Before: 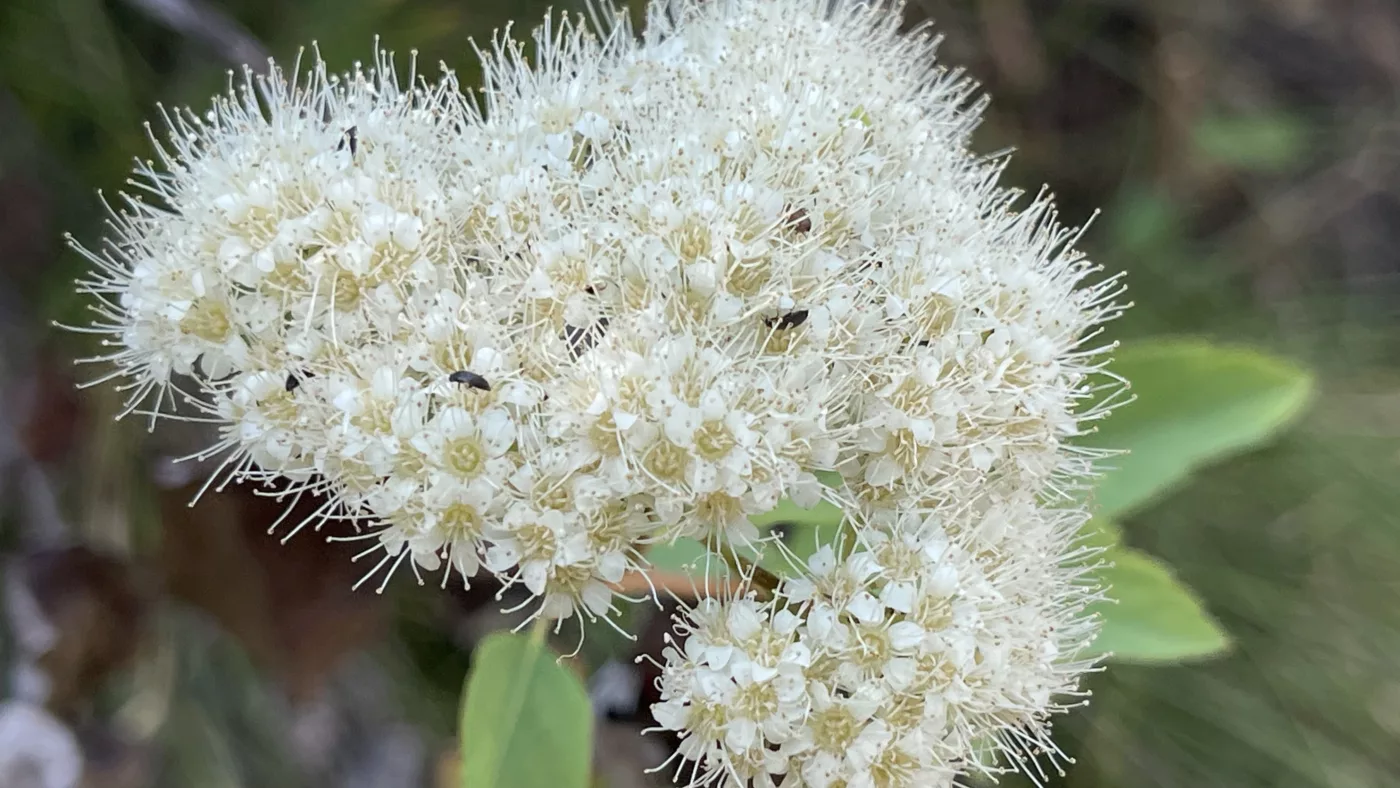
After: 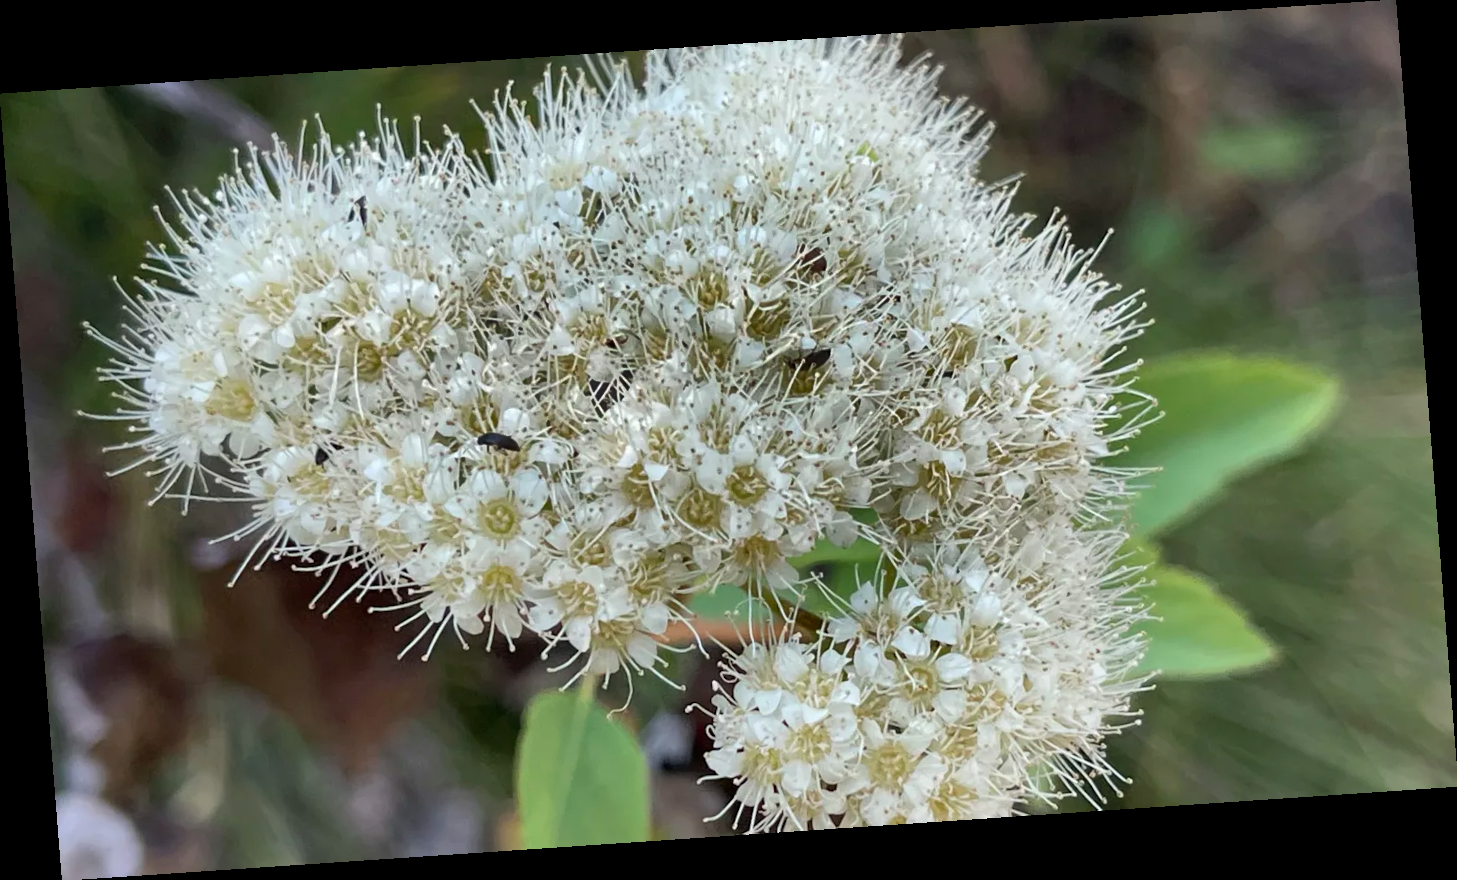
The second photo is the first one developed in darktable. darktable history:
base curve: preserve colors none
rotate and perspective: rotation -4.2°, shear 0.006, automatic cropping off
shadows and highlights: shadows 24.5, highlights -78.15, soften with gaussian
